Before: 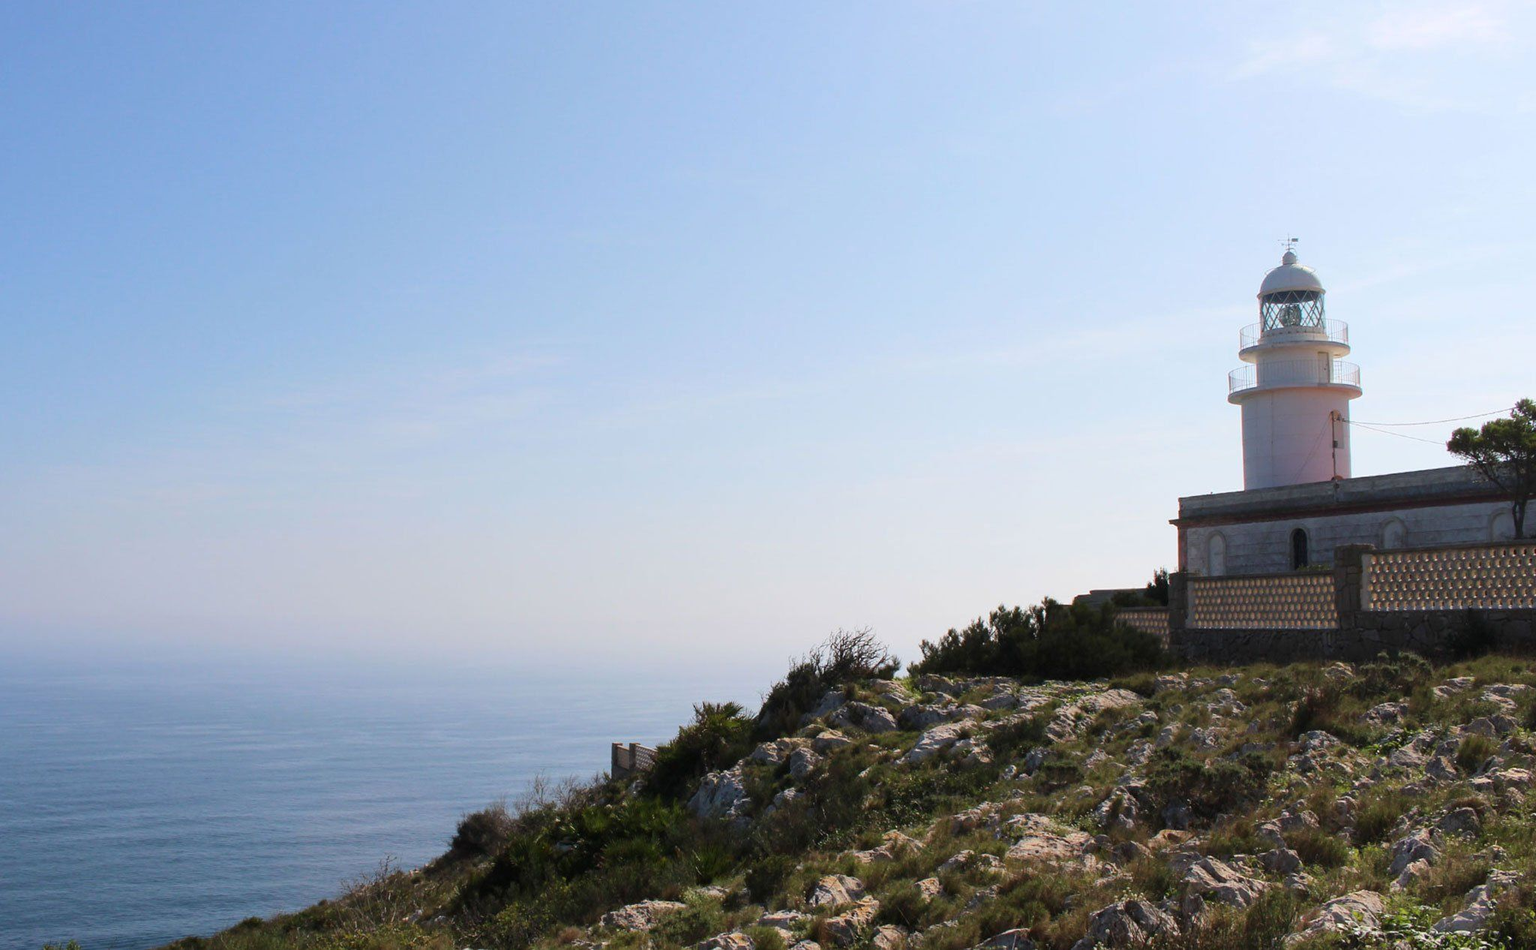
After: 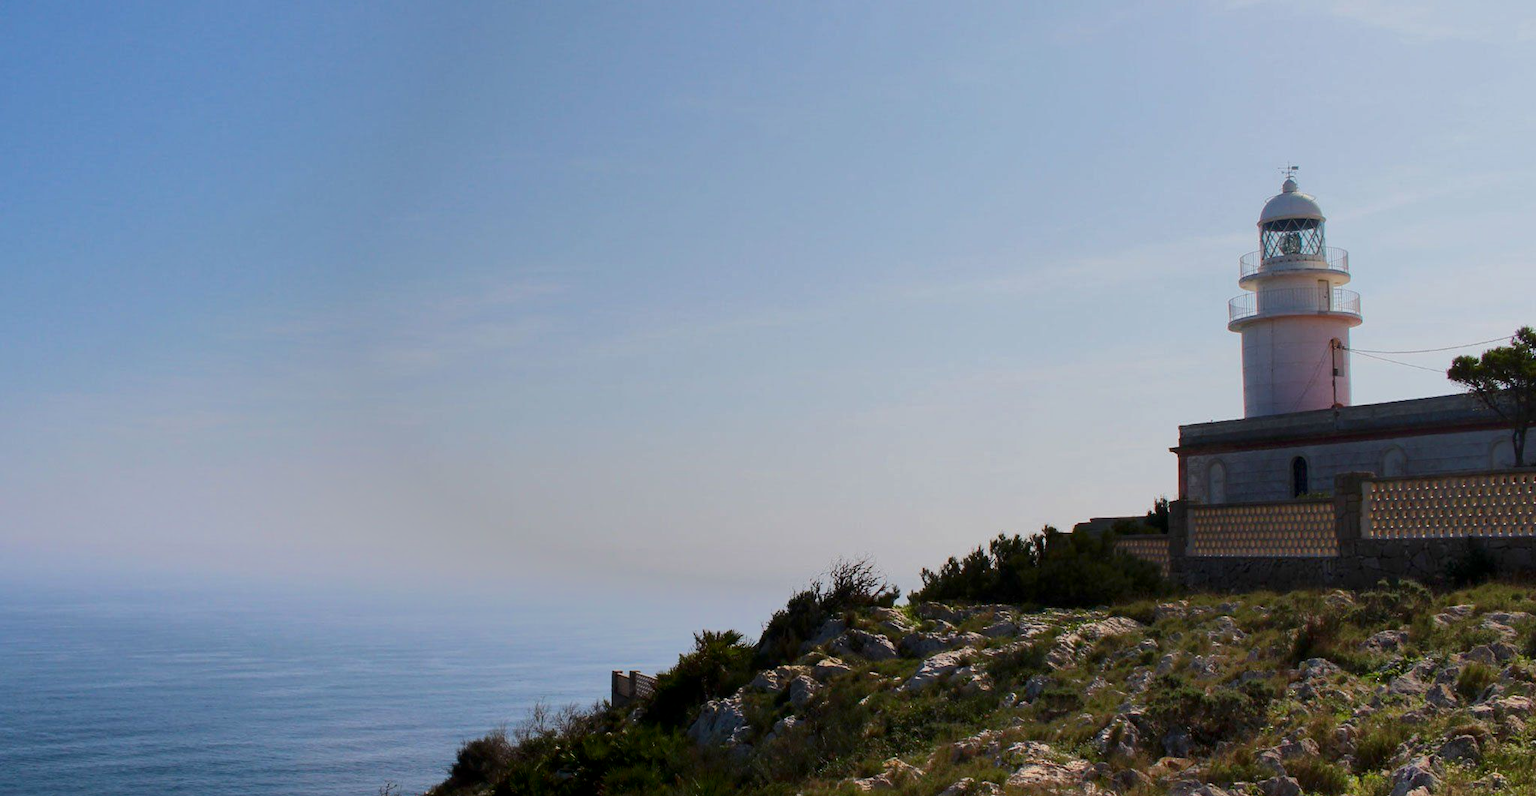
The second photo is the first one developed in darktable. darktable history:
local contrast: highlights 100%, shadows 100%, detail 120%, midtone range 0.2
contrast brightness saturation: contrast 0.07, brightness -0.14, saturation 0.11
tone equalizer: -7 EV -0.63 EV, -6 EV 1 EV, -5 EV -0.45 EV, -4 EV 0.43 EV, -3 EV 0.41 EV, -2 EV 0.15 EV, -1 EV -0.15 EV, +0 EV -0.39 EV, smoothing diameter 25%, edges refinement/feathering 10, preserve details guided filter
crop: top 7.625%, bottom 8.027%
color correction: highlights a* -0.137, highlights b* 0.137
